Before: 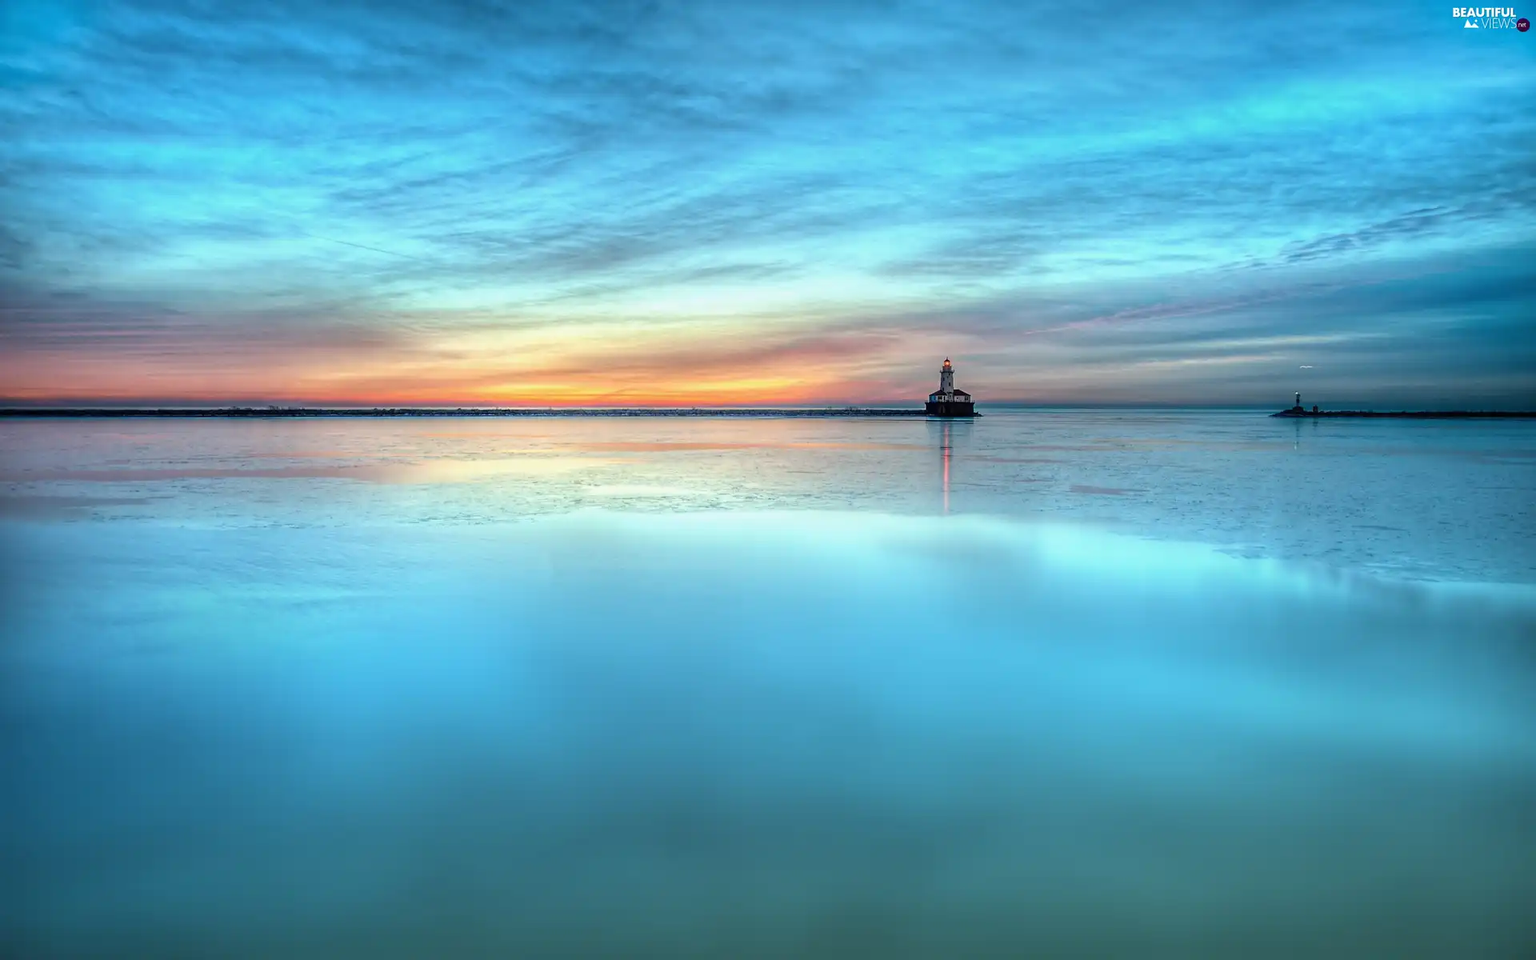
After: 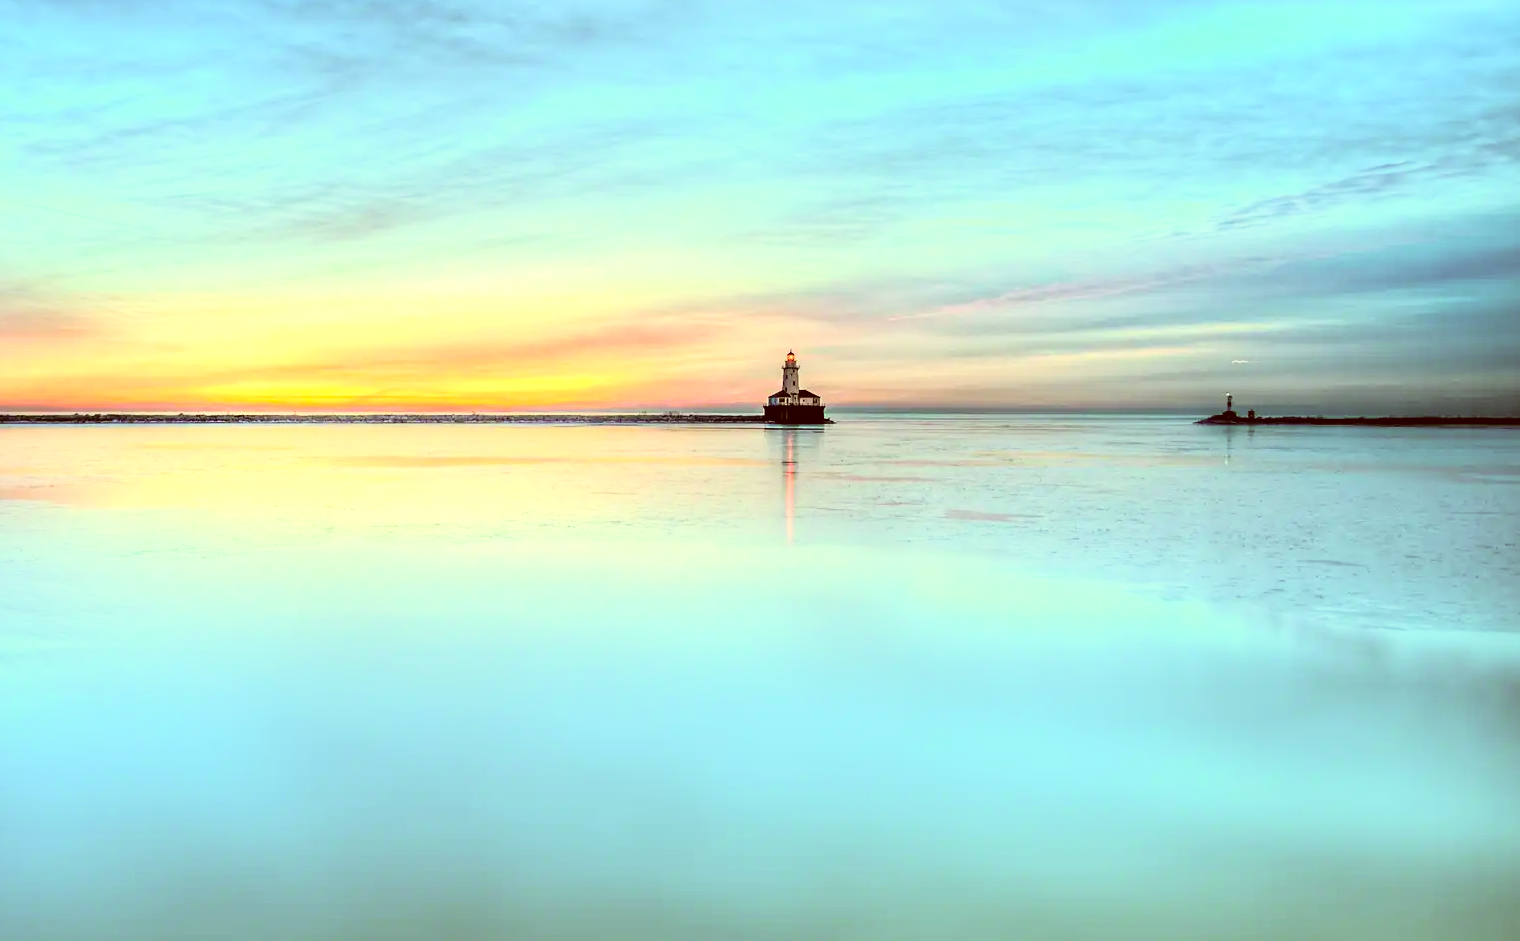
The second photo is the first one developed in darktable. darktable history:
crop and rotate: left 20.482%, top 8.093%, right 0.348%, bottom 13.441%
tone equalizer: -7 EV 0.202 EV, -6 EV 0.102 EV, -5 EV 0.058 EV, -4 EV 0.044 EV, -2 EV -0.027 EV, -1 EV -0.04 EV, +0 EV -0.044 EV, edges refinement/feathering 500, mask exposure compensation -1.57 EV, preserve details no
color correction: highlights a* 1.18, highlights b* 24.08, shadows a* 16.03, shadows b* 24.53
base curve: curves: ch0 [(0, 0) (0.012, 0.01) (0.073, 0.168) (0.31, 0.711) (0.645, 0.957) (1, 1)], preserve colors average RGB
